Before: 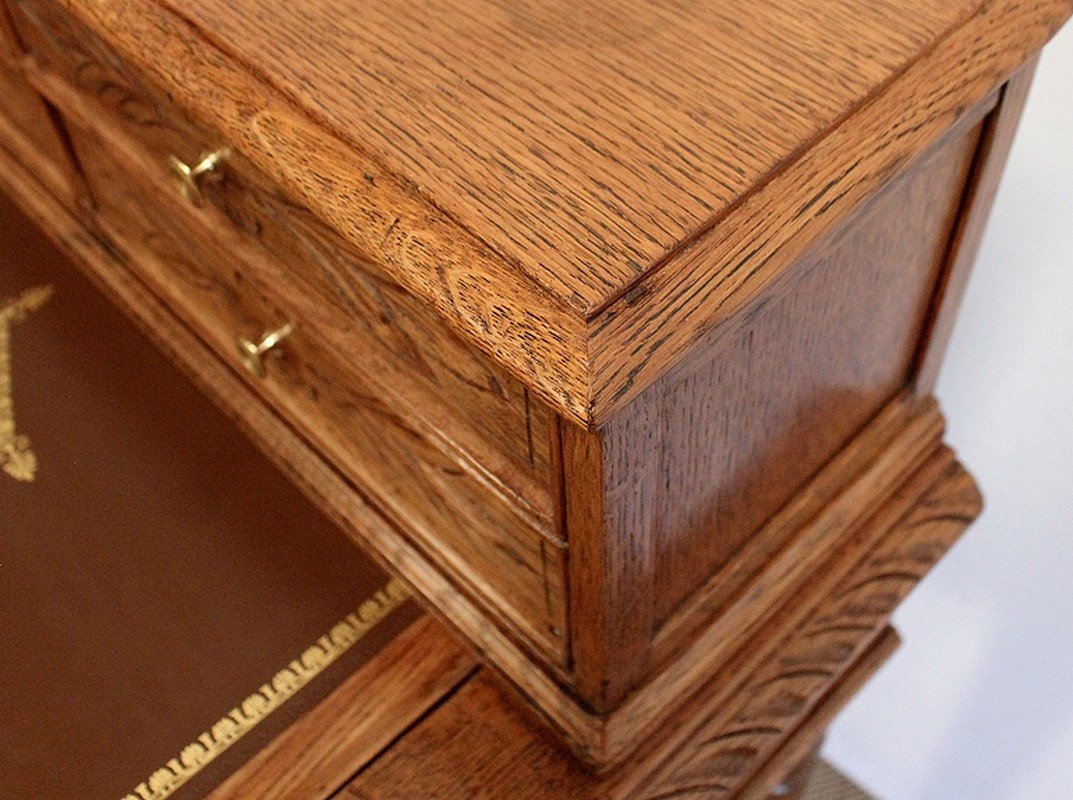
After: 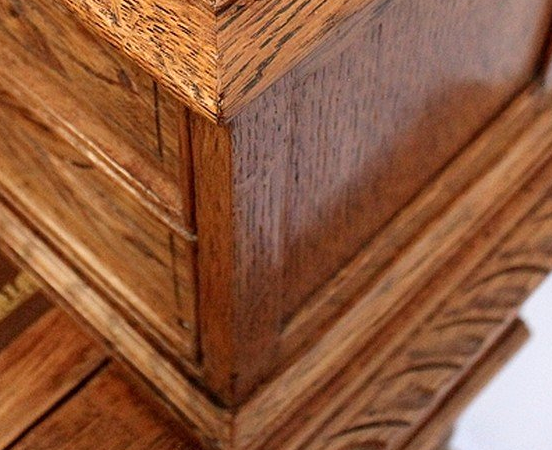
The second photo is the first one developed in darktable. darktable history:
crop: left 34.597%, top 38.413%, right 13.882%, bottom 5.263%
exposure: exposure 0.202 EV, compensate exposure bias true, compensate highlight preservation false
